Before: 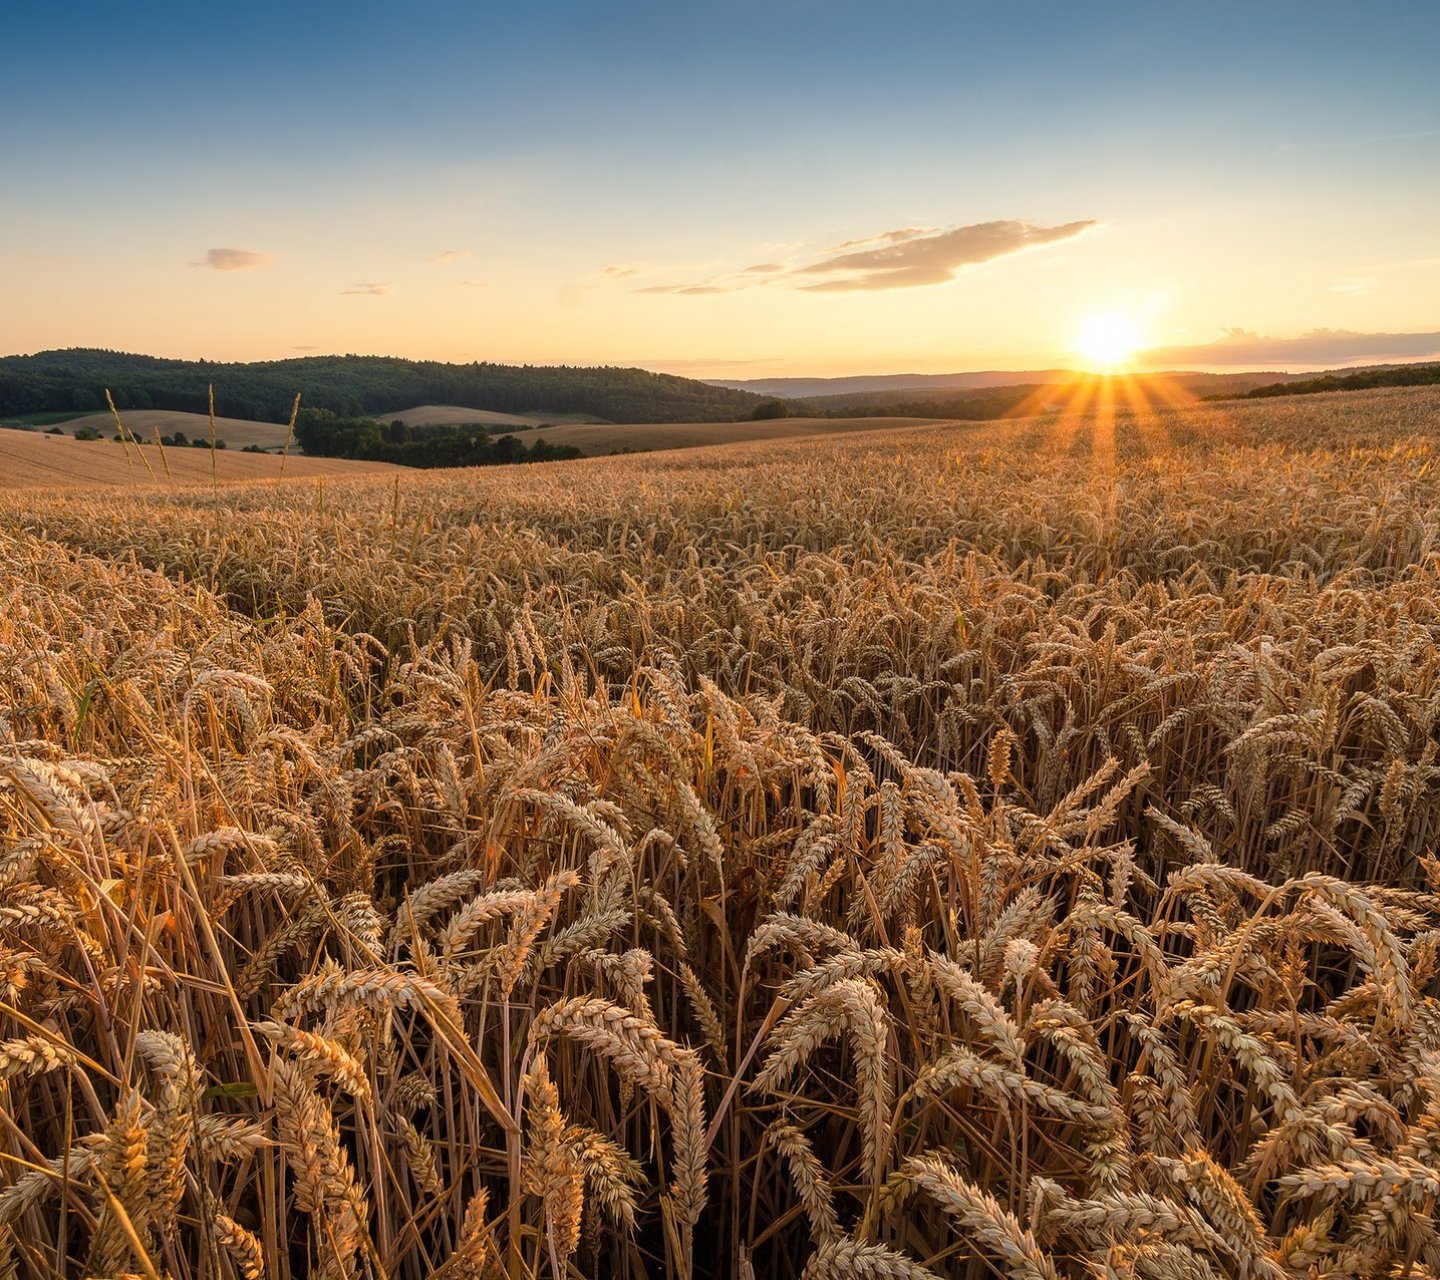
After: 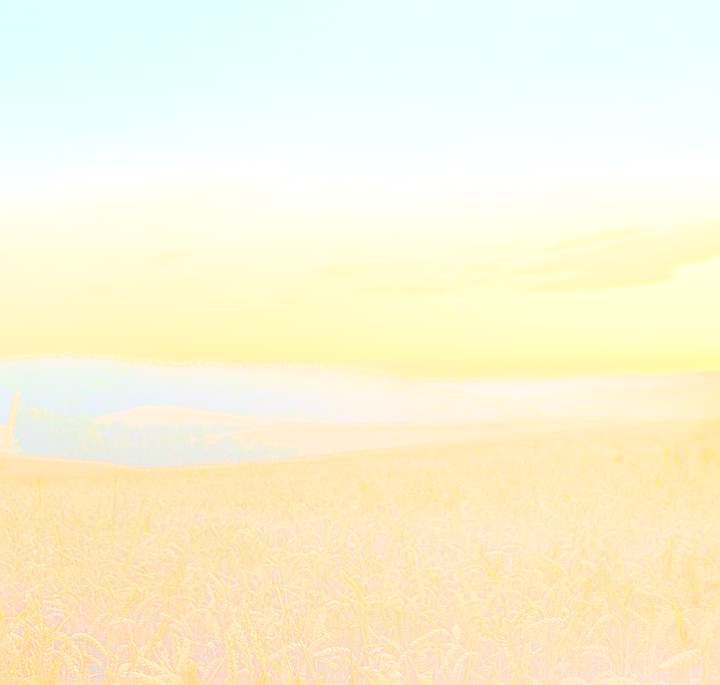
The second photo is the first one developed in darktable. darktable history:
sharpen: radius 2.543, amount 0.636
grain: coarseness 0.09 ISO
crop: left 19.556%, right 30.401%, bottom 46.458%
bloom: size 70%, threshold 25%, strength 70%
